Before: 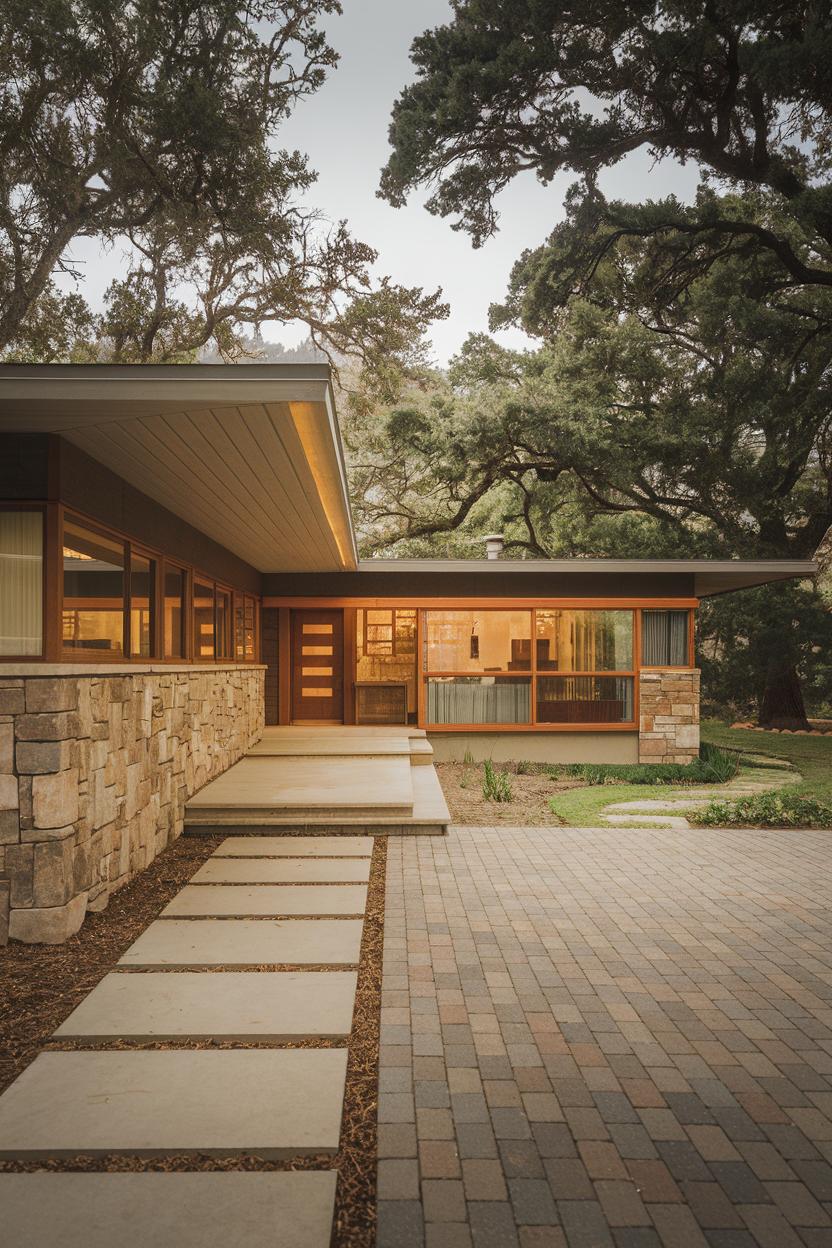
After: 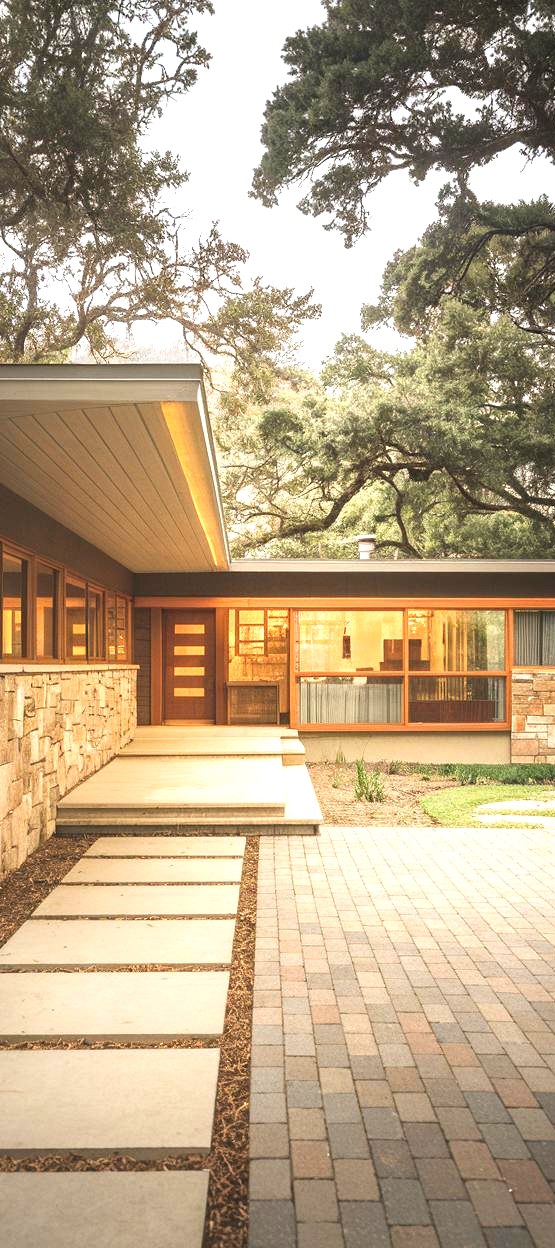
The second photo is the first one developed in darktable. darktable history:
exposure: exposure 1.223 EV, compensate highlight preservation false
crop and rotate: left 15.446%, right 17.836%
